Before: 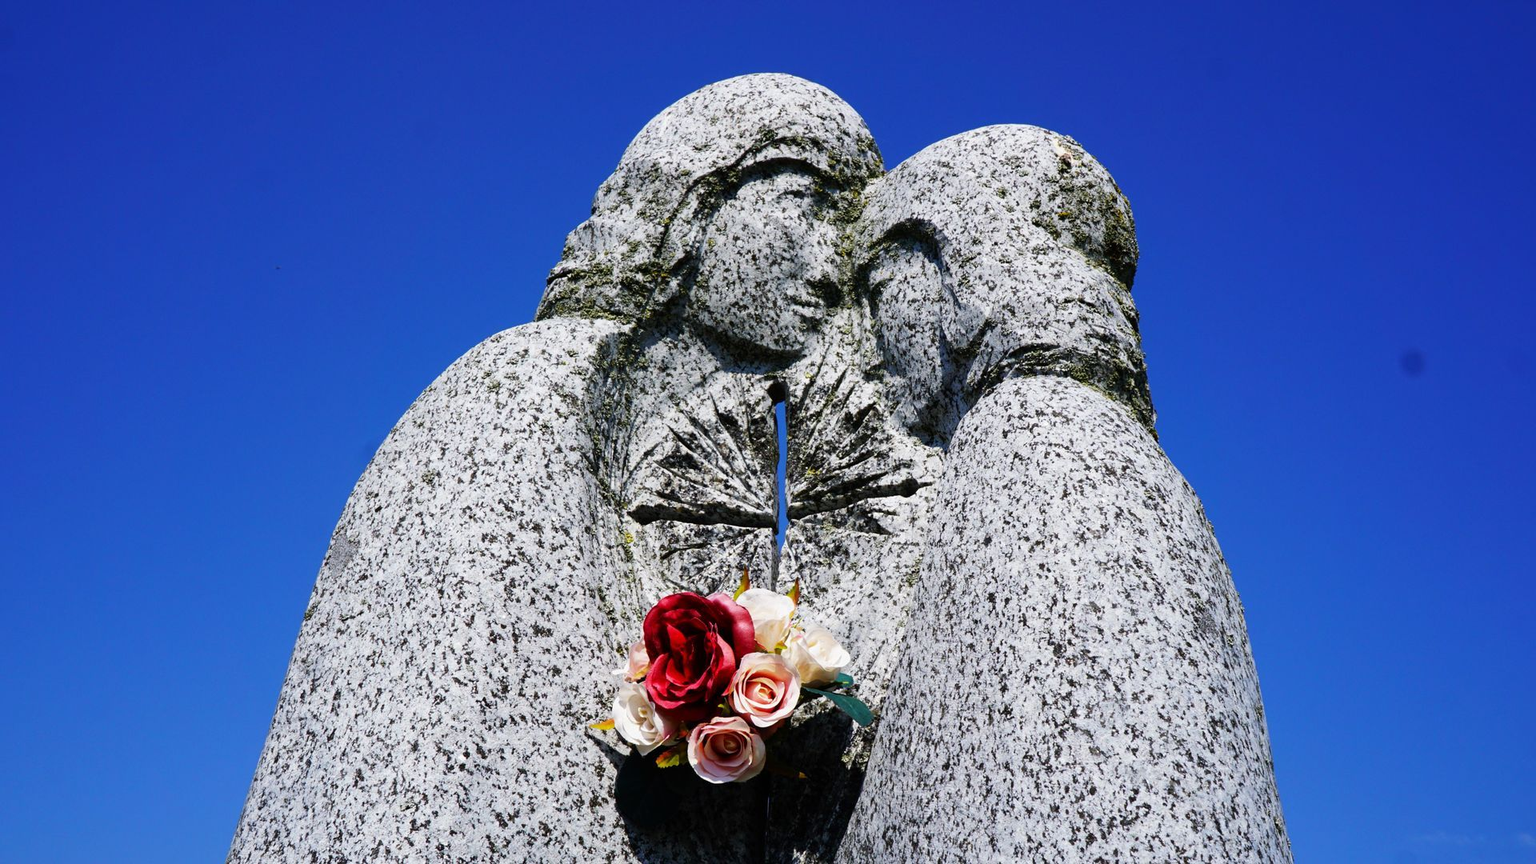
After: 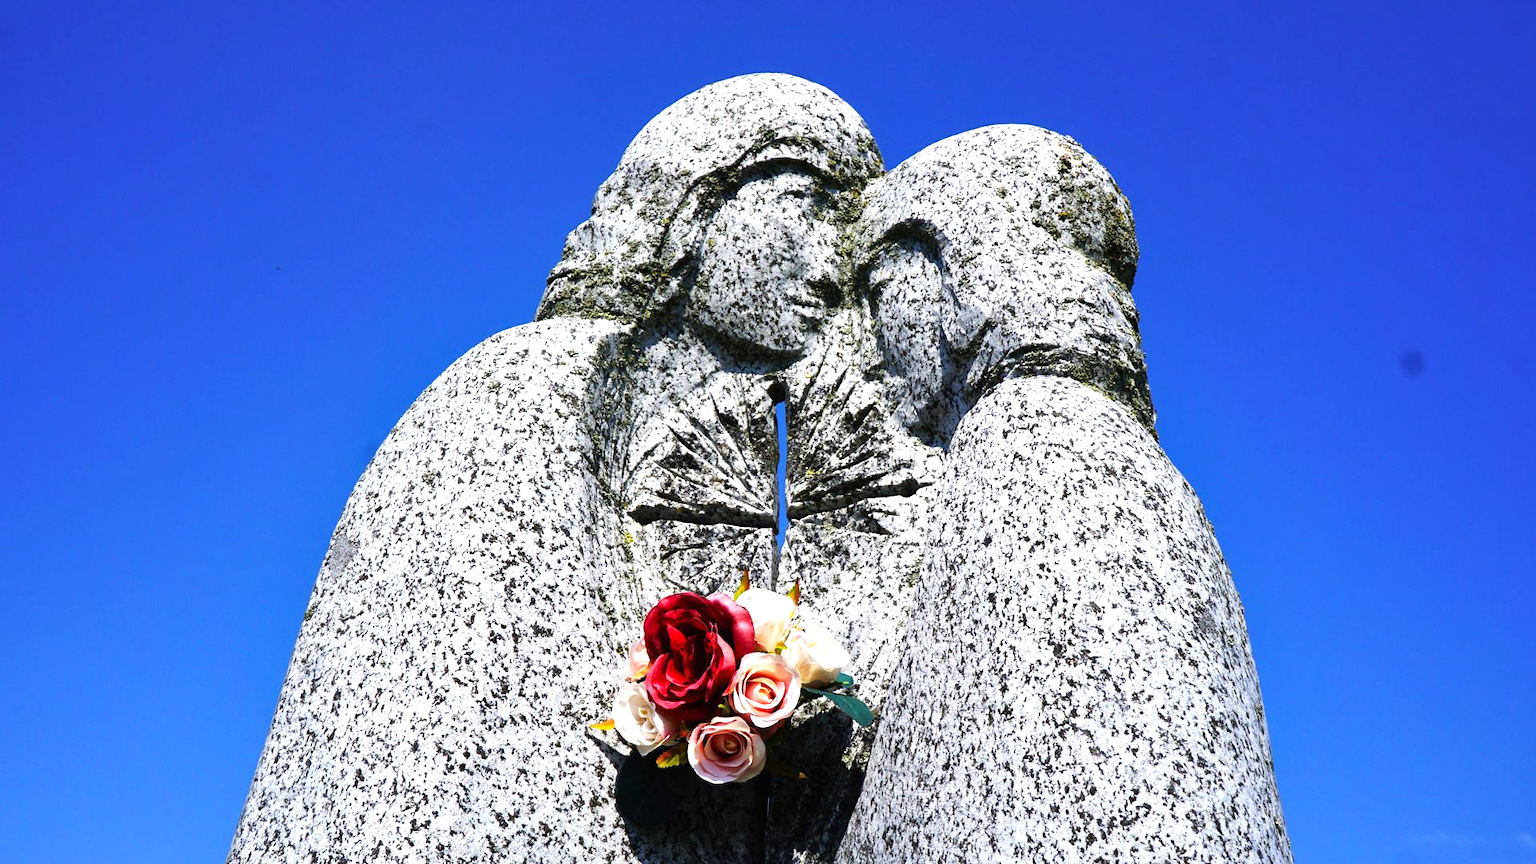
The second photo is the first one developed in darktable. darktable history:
shadows and highlights: shadows 35, highlights -35, soften with gaussian
exposure: black level correction 0, exposure 0.7 EV, compensate exposure bias true, compensate highlight preservation false
